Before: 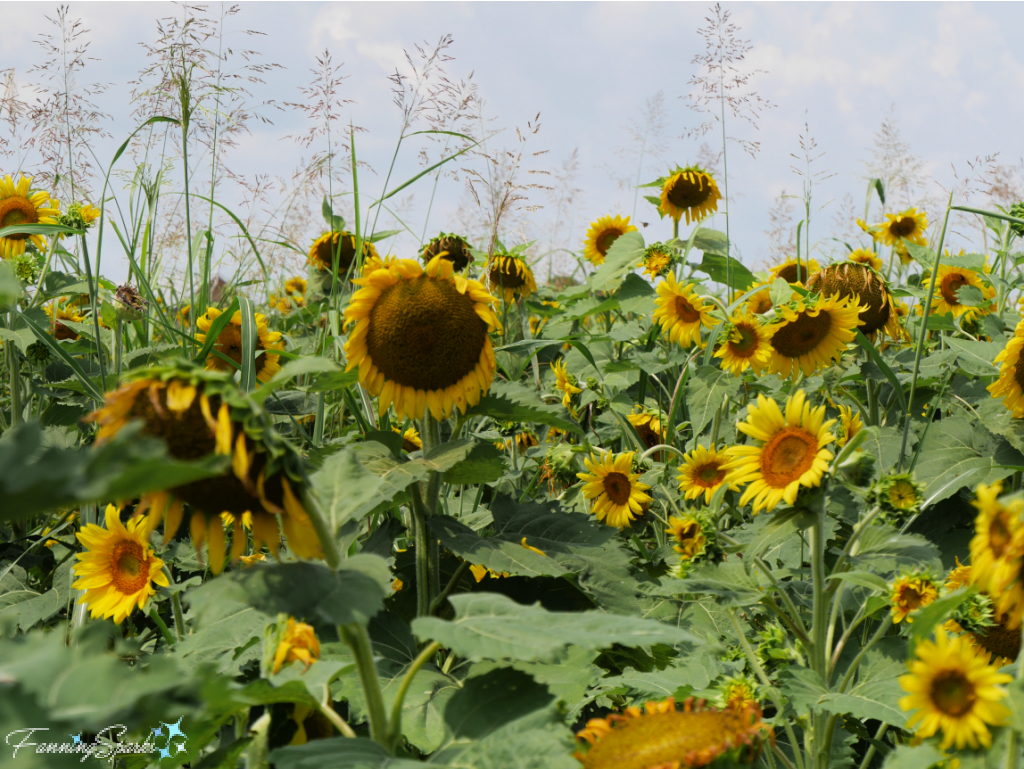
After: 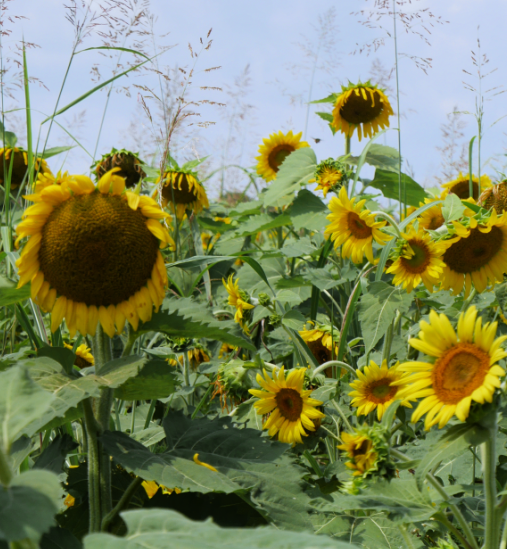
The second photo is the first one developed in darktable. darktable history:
white balance: red 0.954, blue 1.079
crop: left 32.075%, top 10.976%, right 18.355%, bottom 17.596%
